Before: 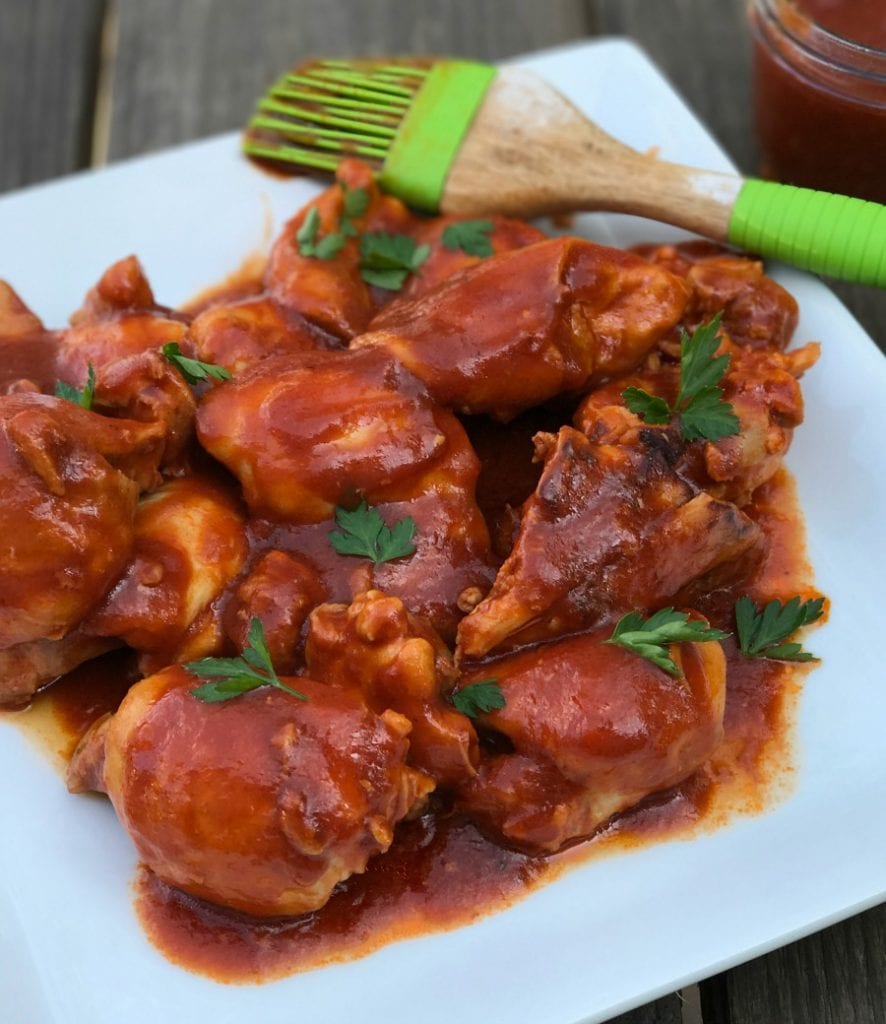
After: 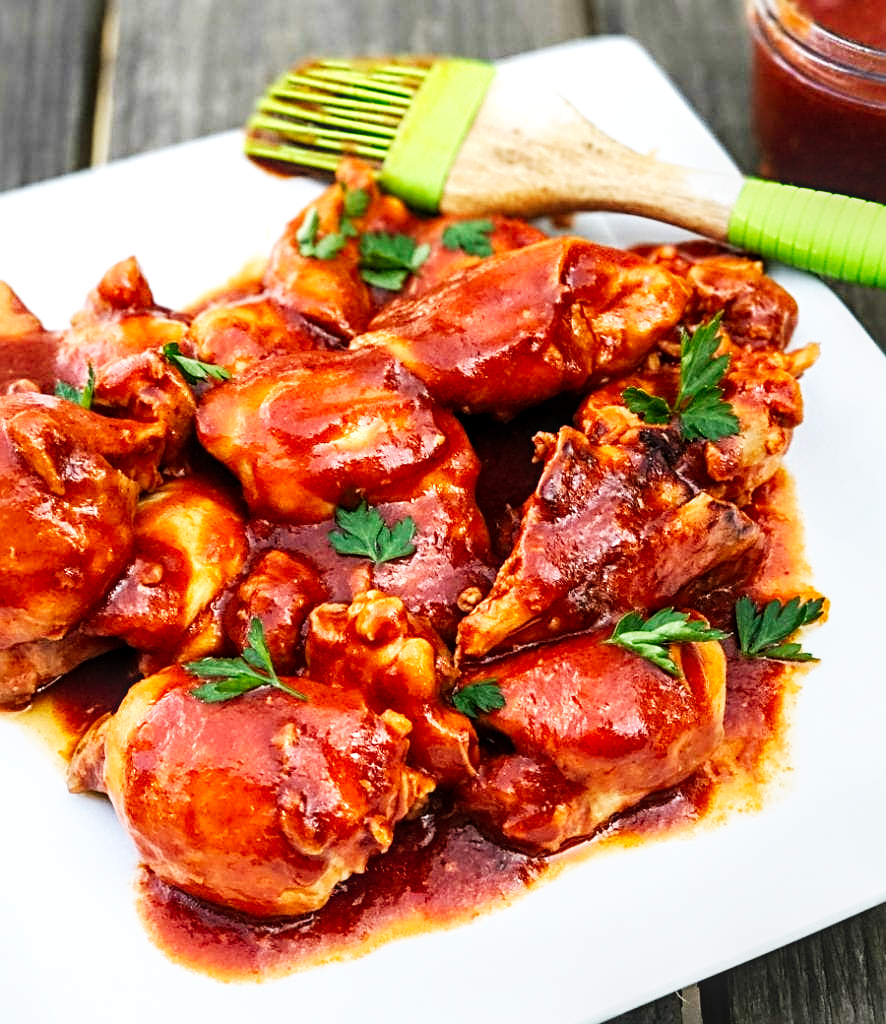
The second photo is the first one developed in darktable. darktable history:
sharpen: radius 3.991
base curve: curves: ch0 [(0, 0) (0.007, 0.004) (0.027, 0.03) (0.046, 0.07) (0.207, 0.54) (0.442, 0.872) (0.673, 0.972) (1, 1)], preserve colors none
local contrast: on, module defaults
